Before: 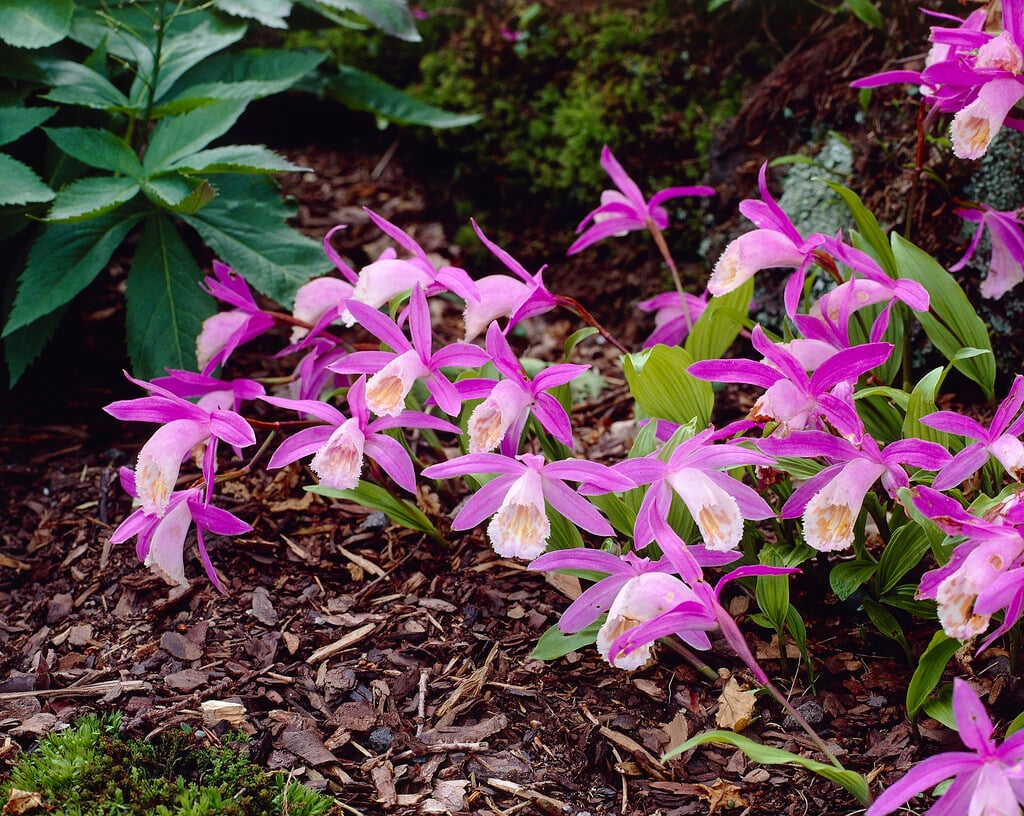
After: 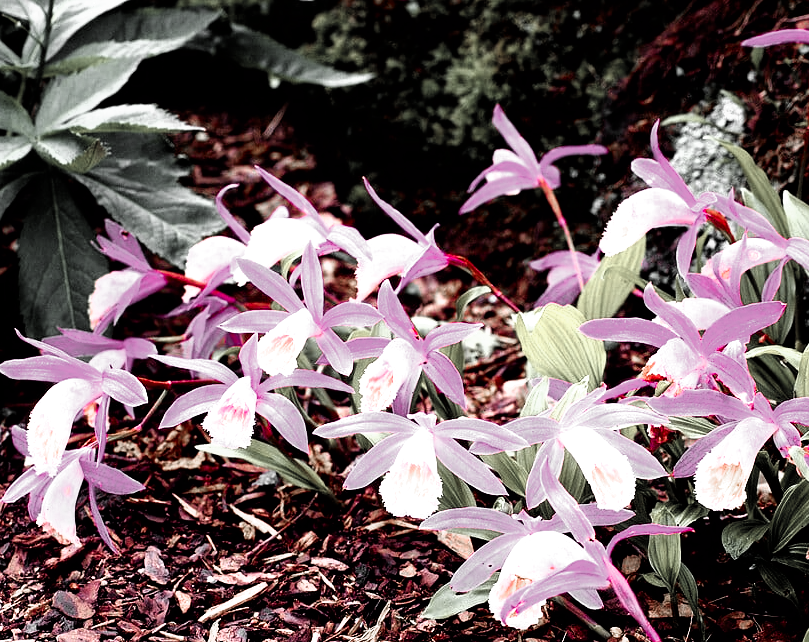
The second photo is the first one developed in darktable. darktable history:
color zones: curves: ch1 [(0, 0.831) (0.08, 0.771) (0.157, 0.268) (0.241, 0.207) (0.562, -0.005) (0.714, -0.013) (0.876, 0.01) (1, 0.831)]
exposure: black level correction 0, exposure 0.693 EV, compensate exposure bias true, compensate highlight preservation false
crop and rotate: left 10.565%, top 5.056%, right 10.341%, bottom 16.153%
filmic rgb: black relative exposure -8.22 EV, white relative exposure 2.23 EV, threshold 3.02 EV, hardness 7.17, latitude 86.51%, contrast 1.684, highlights saturation mix -3.86%, shadows ↔ highlights balance -2.07%, enable highlight reconstruction true
